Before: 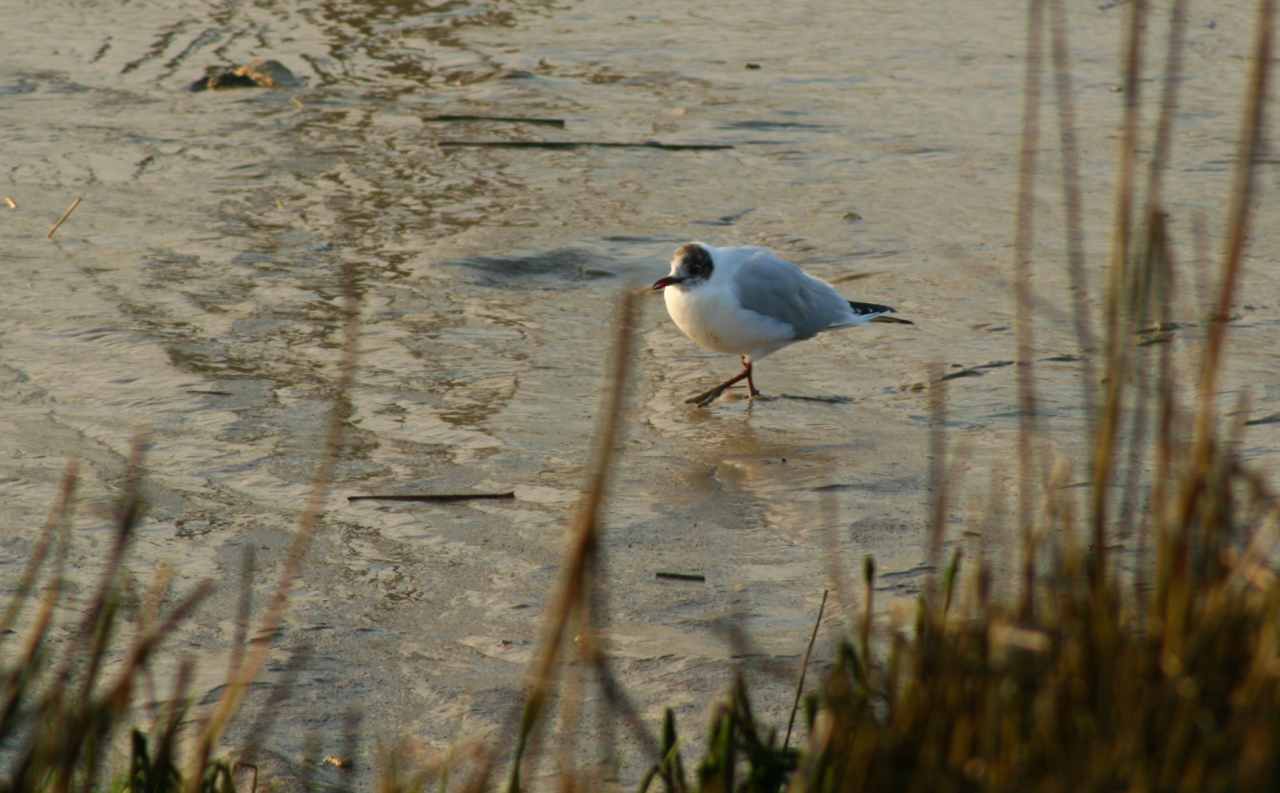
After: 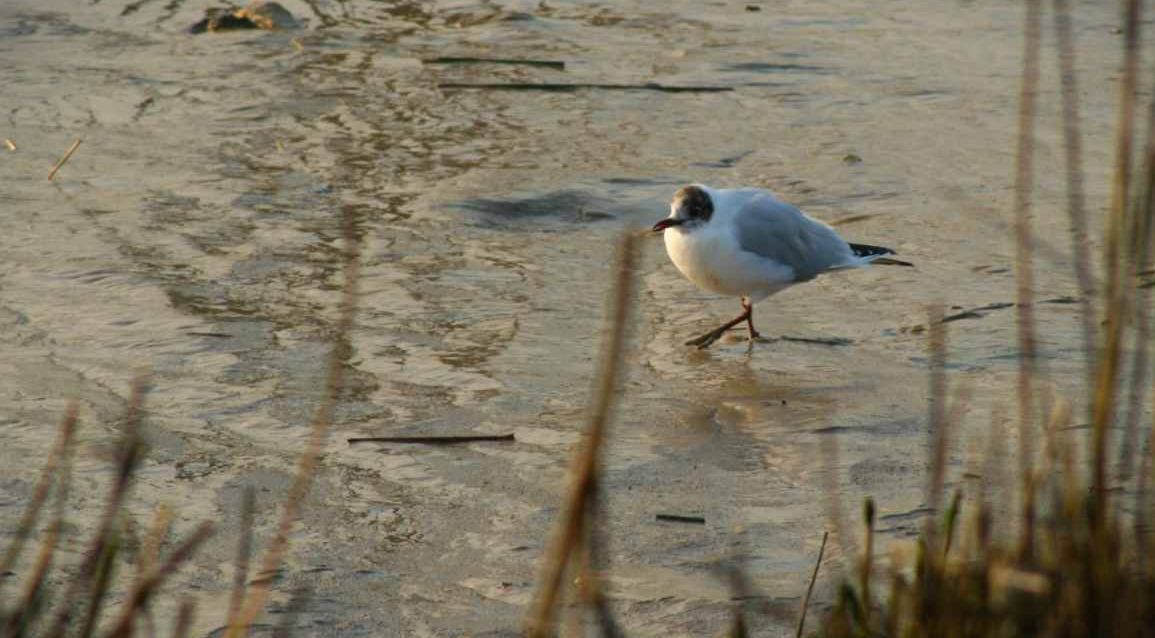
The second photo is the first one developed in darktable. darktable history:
crop: top 7.435%, right 9.711%, bottom 12.025%
vignetting: fall-off start 99.41%, width/height ratio 1.323
